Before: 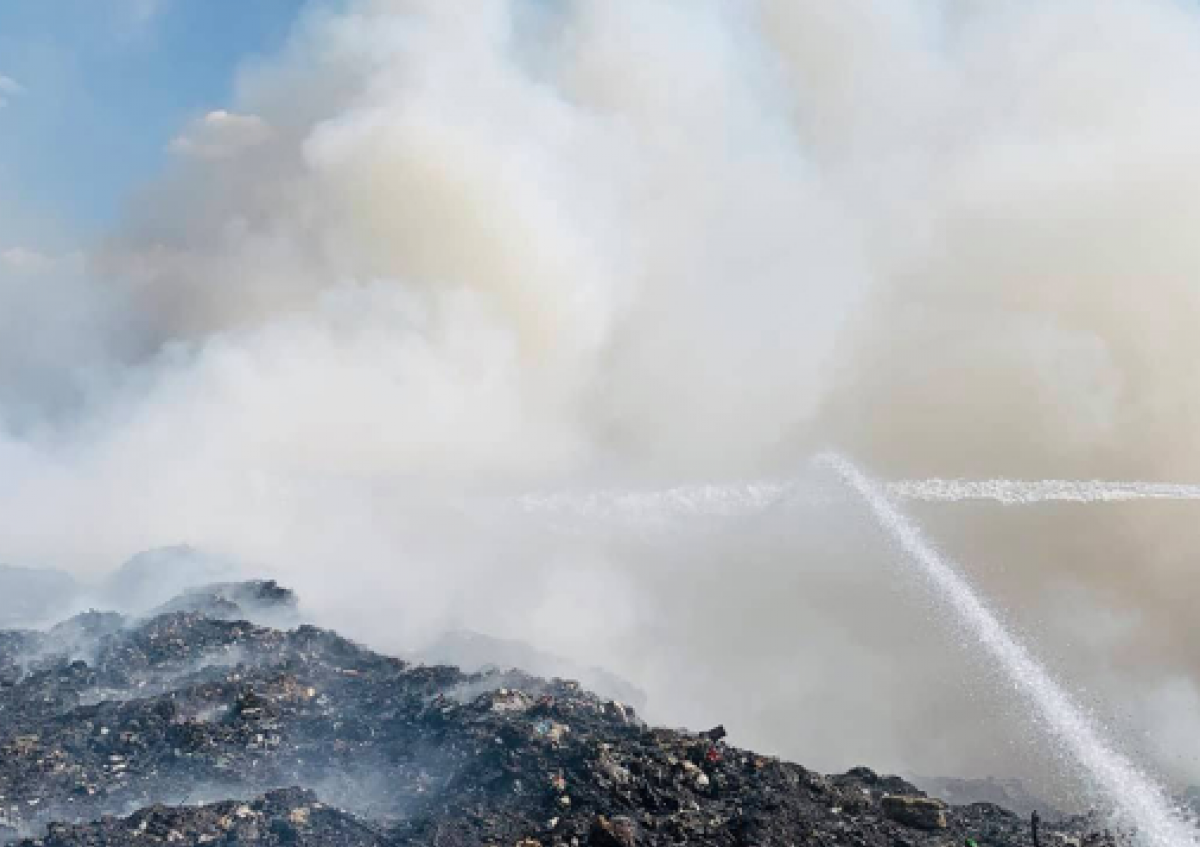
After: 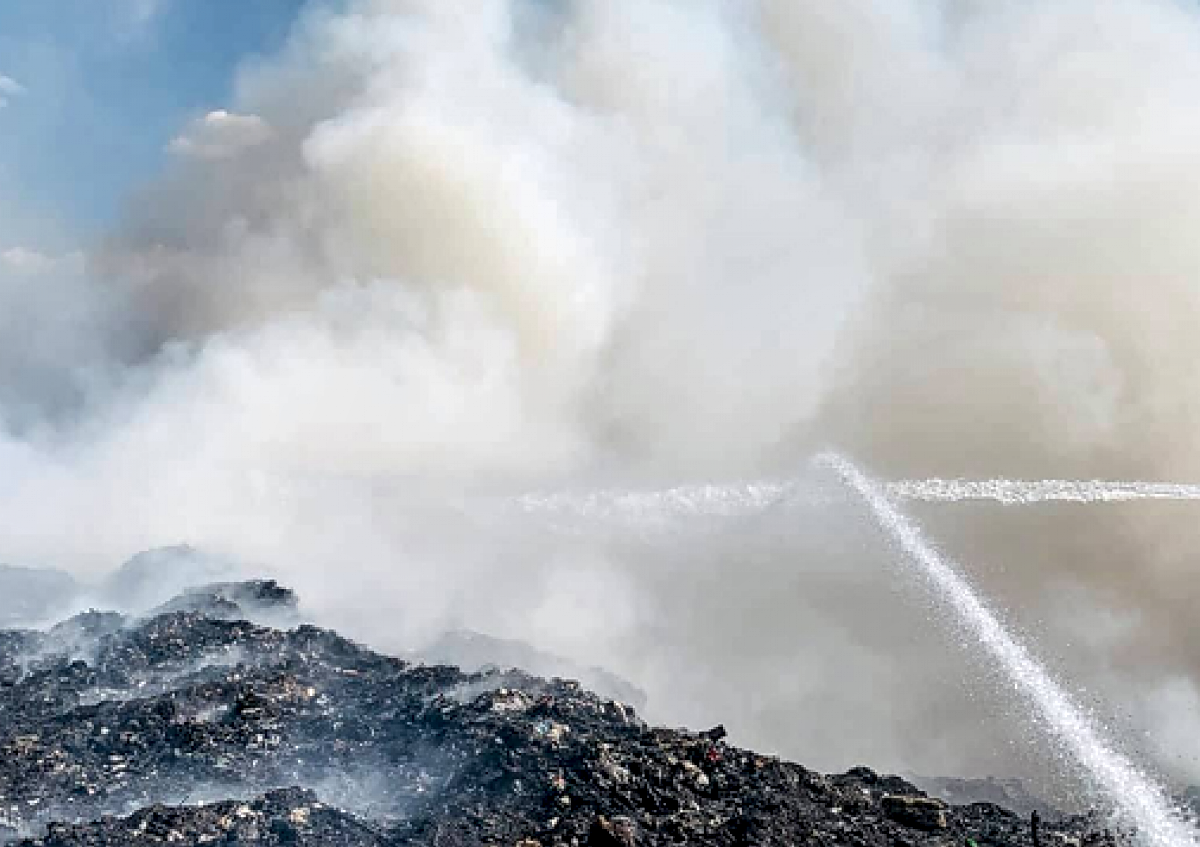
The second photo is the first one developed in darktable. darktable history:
local contrast: highlights 21%, shadows 70%, detail 170%
sharpen: on, module defaults
